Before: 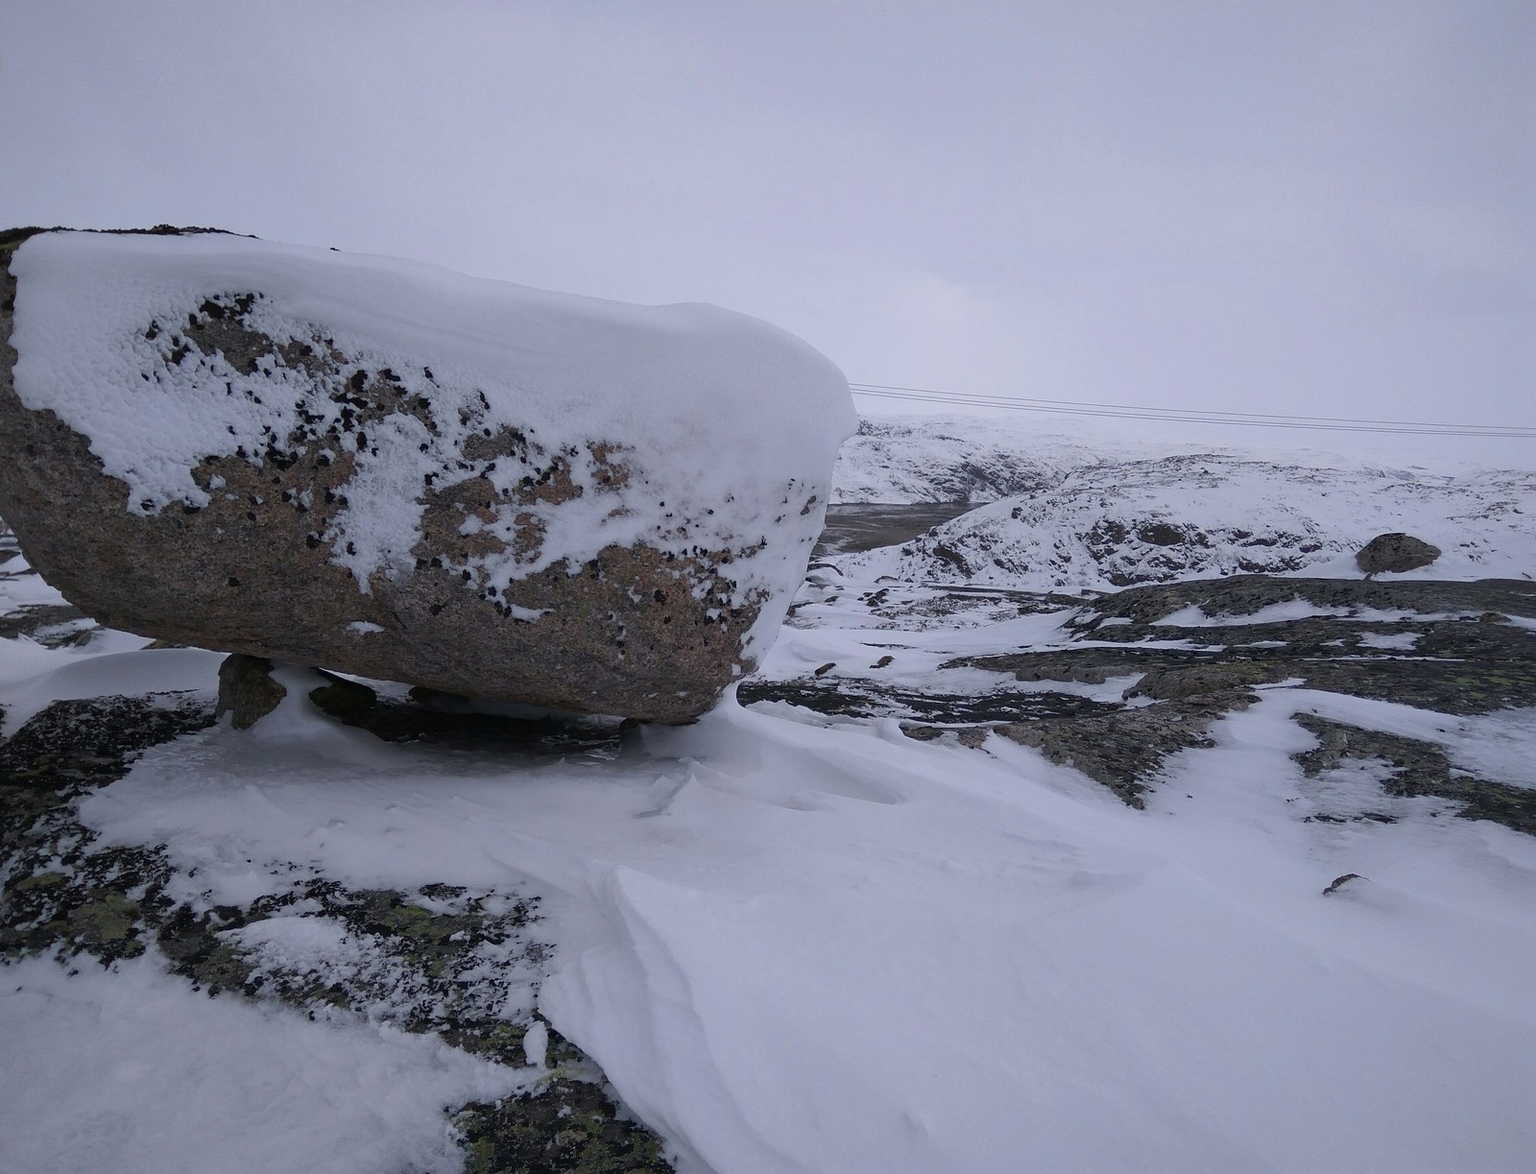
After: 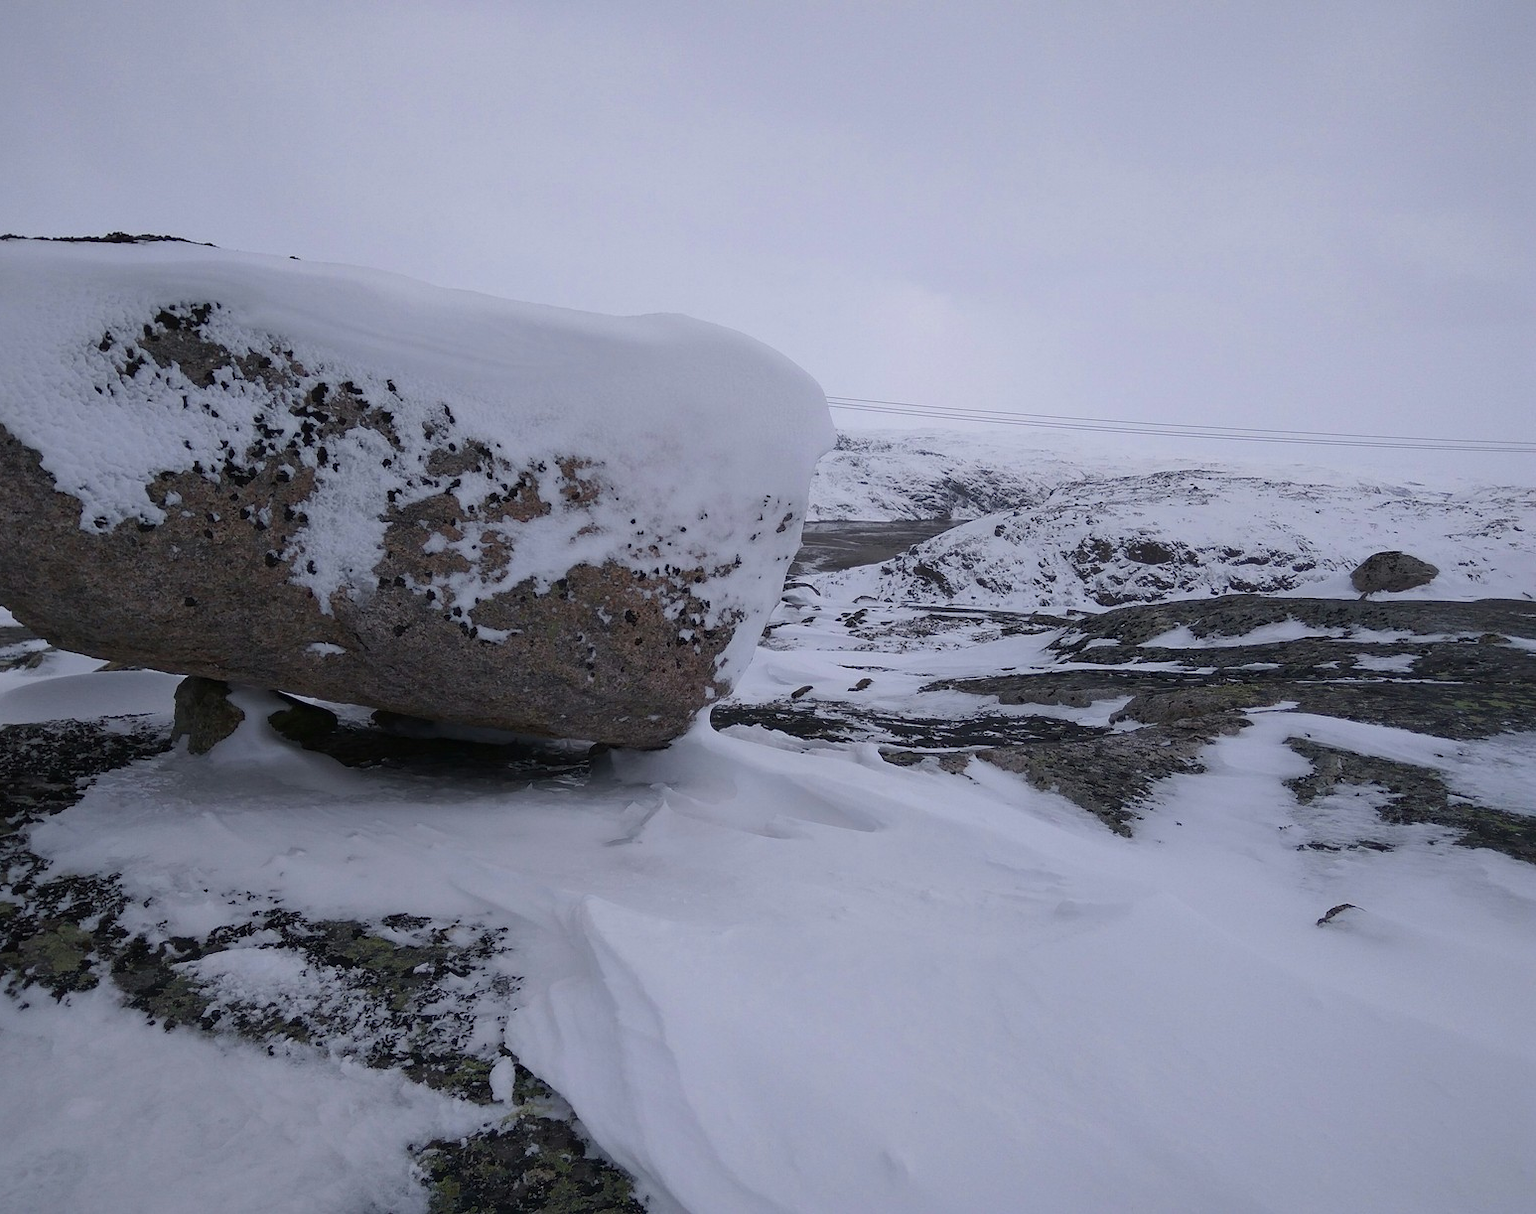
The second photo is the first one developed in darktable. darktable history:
crop and rotate: left 3.267%
